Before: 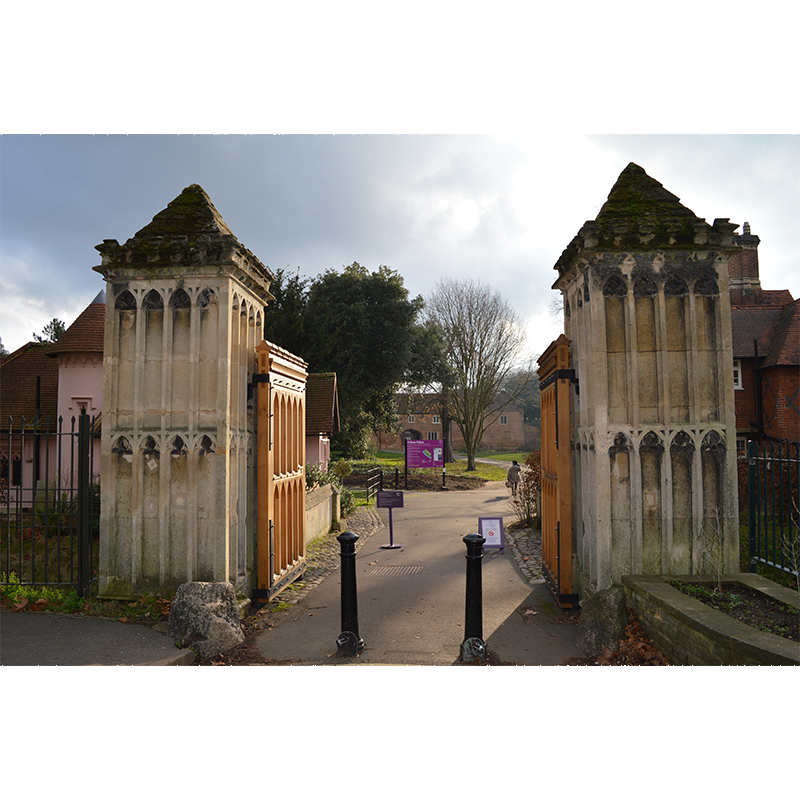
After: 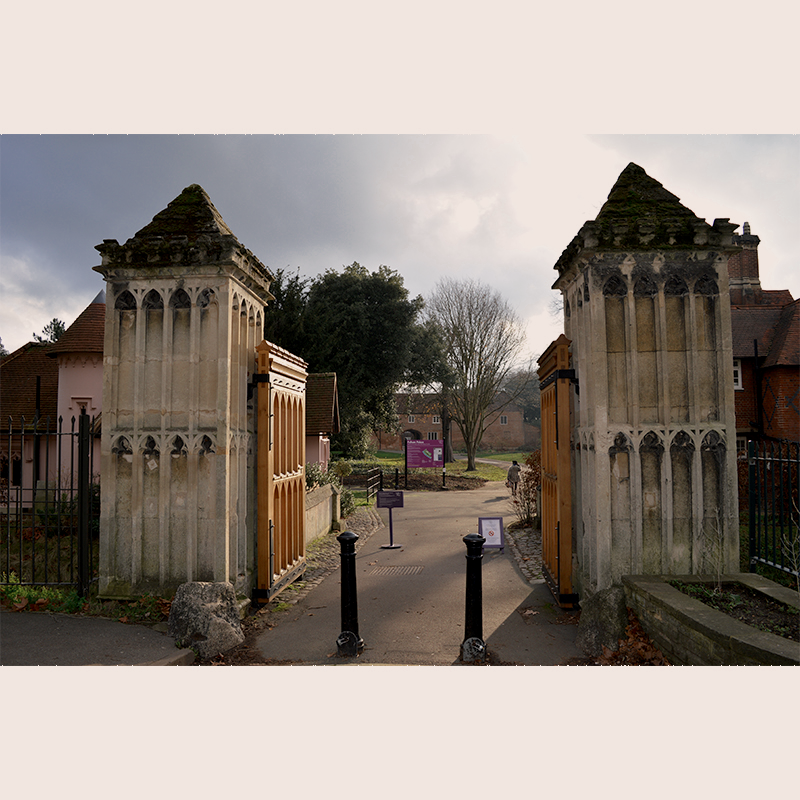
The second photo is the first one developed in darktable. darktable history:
color correction: highlights a* 3.84, highlights b* 5.07
color zones: curves: ch0 [(0, 0.5) (0.125, 0.4) (0.25, 0.5) (0.375, 0.4) (0.5, 0.4) (0.625, 0.35) (0.75, 0.35) (0.875, 0.5)]; ch1 [(0, 0.35) (0.125, 0.45) (0.25, 0.35) (0.375, 0.35) (0.5, 0.35) (0.625, 0.35) (0.75, 0.45) (0.875, 0.35)]; ch2 [(0, 0.6) (0.125, 0.5) (0.25, 0.5) (0.375, 0.6) (0.5, 0.6) (0.625, 0.5) (0.75, 0.5) (0.875, 0.5)]
exposure: black level correction 0.006, exposure -0.226 EV, compensate highlight preservation false
